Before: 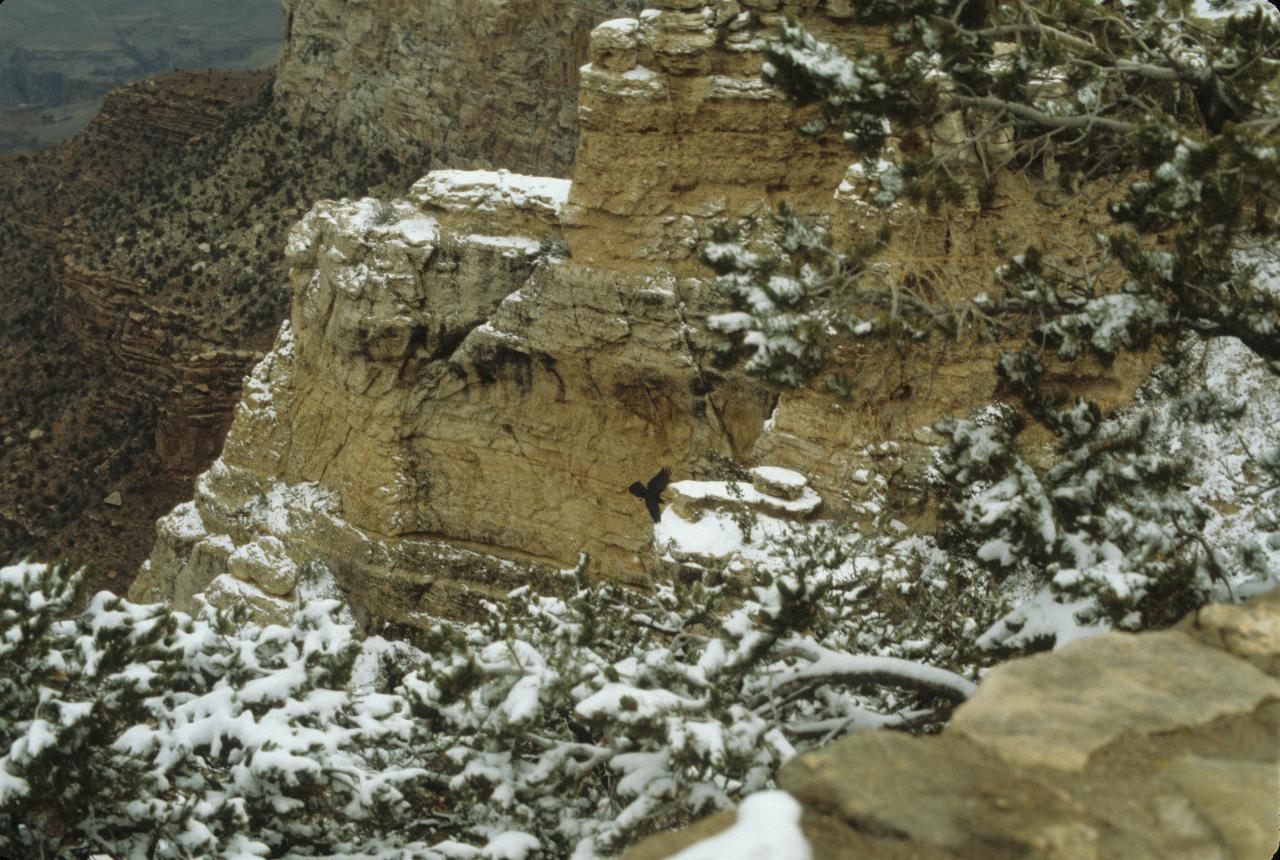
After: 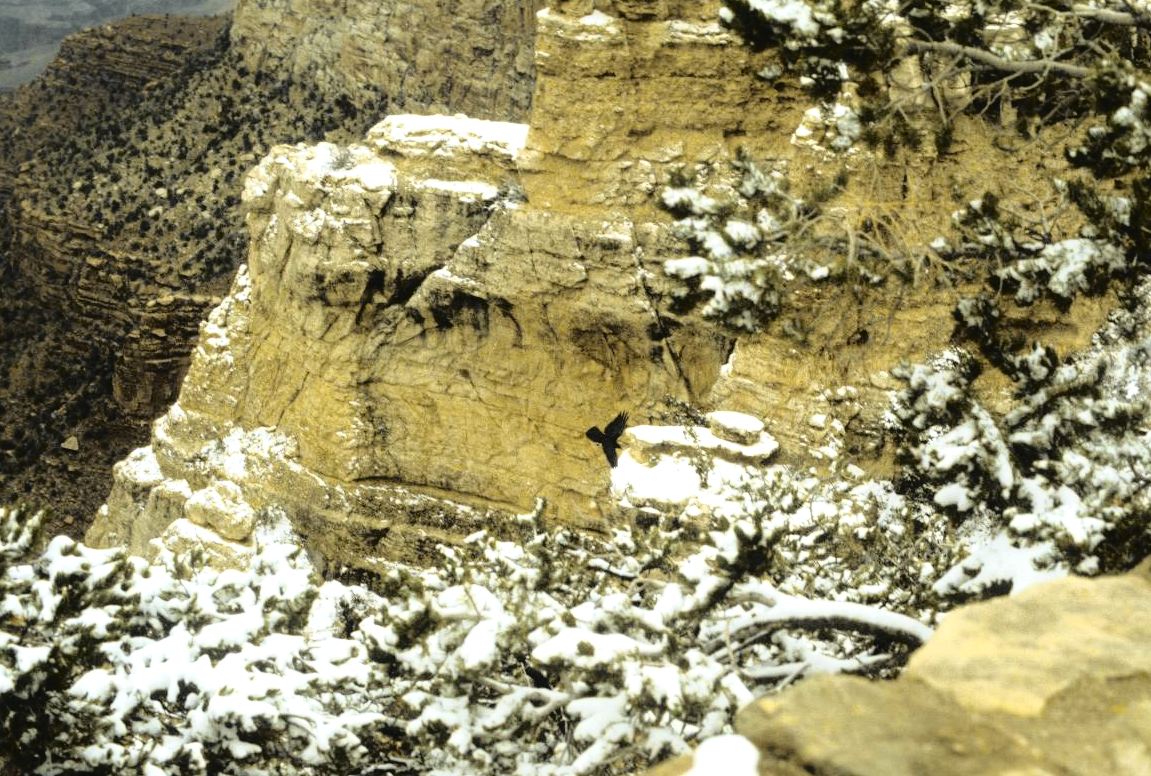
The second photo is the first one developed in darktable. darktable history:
crop: left 3.368%, top 6.495%, right 6.672%, bottom 3.223%
tone curve: curves: ch0 [(0, 0.013) (0.129, 0.1) (0.327, 0.382) (0.489, 0.573) (0.66, 0.748) (0.858, 0.926) (1, 0.977)]; ch1 [(0, 0) (0.353, 0.344) (0.45, 0.46) (0.498, 0.498) (0.521, 0.512) (0.563, 0.559) (0.592, 0.585) (0.647, 0.68) (1, 1)]; ch2 [(0, 0) (0.333, 0.346) (0.375, 0.375) (0.427, 0.44) (0.476, 0.492) (0.511, 0.508) (0.528, 0.533) (0.579, 0.61) (0.612, 0.644) (0.66, 0.715) (1, 1)], color space Lab, independent channels, preserve colors none
tone equalizer: -8 EV -1.09 EV, -7 EV -0.994 EV, -6 EV -0.862 EV, -5 EV -0.604 EV, -3 EV 0.594 EV, -2 EV 0.852 EV, -1 EV 0.994 EV, +0 EV 1.06 EV
